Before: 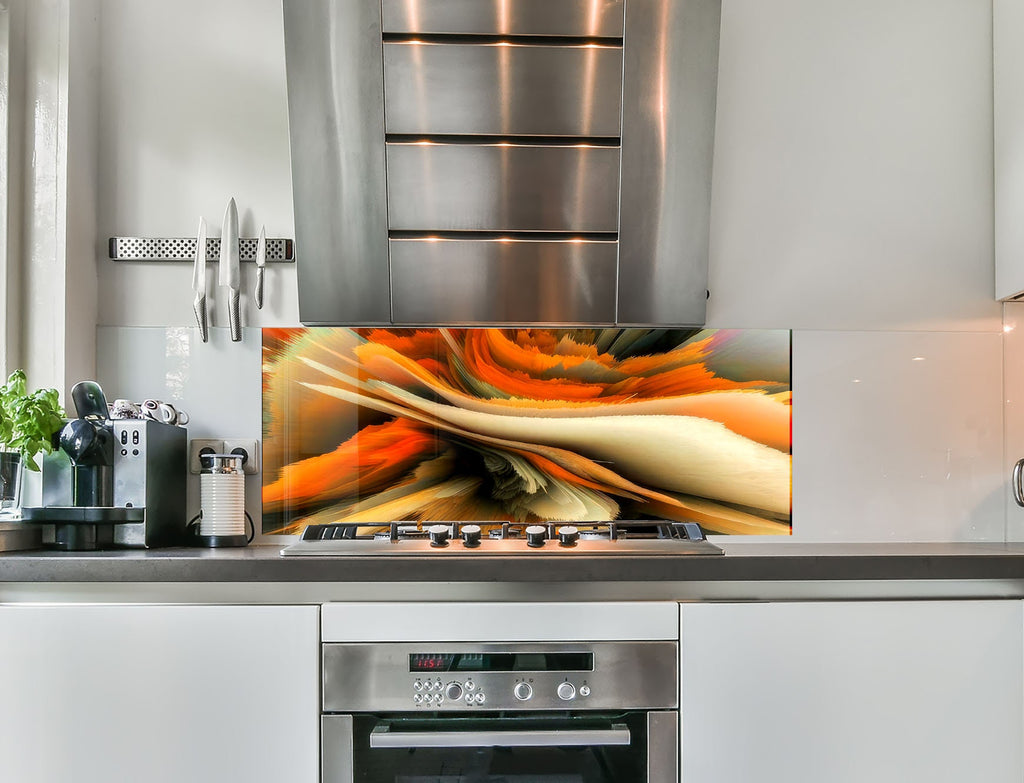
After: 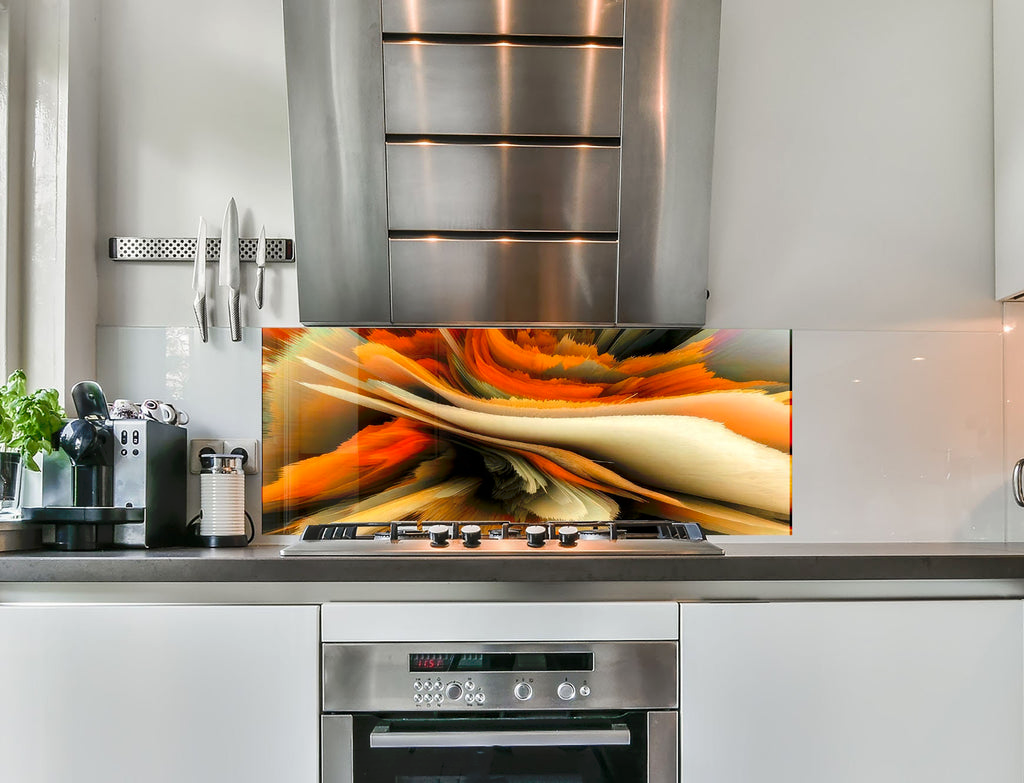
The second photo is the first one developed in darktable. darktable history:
tone curve: curves: ch0 [(0, 0) (0.003, 0.004) (0.011, 0.005) (0.025, 0.014) (0.044, 0.037) (0.069, 0.059) (0.1, 0.096) (0.136, 0.116) (0.177, 0.133) (0.224, 0.177) (0.277, 0.255) (0.335, 0.319) (0.399, 0.385) (0.468, 0.457) (0.543, 0.545) (0.623, 0.621) (0.709, 0.705) (0.801, 0.801) (0.898, 0.901) (1, 1)], preserve colors none
